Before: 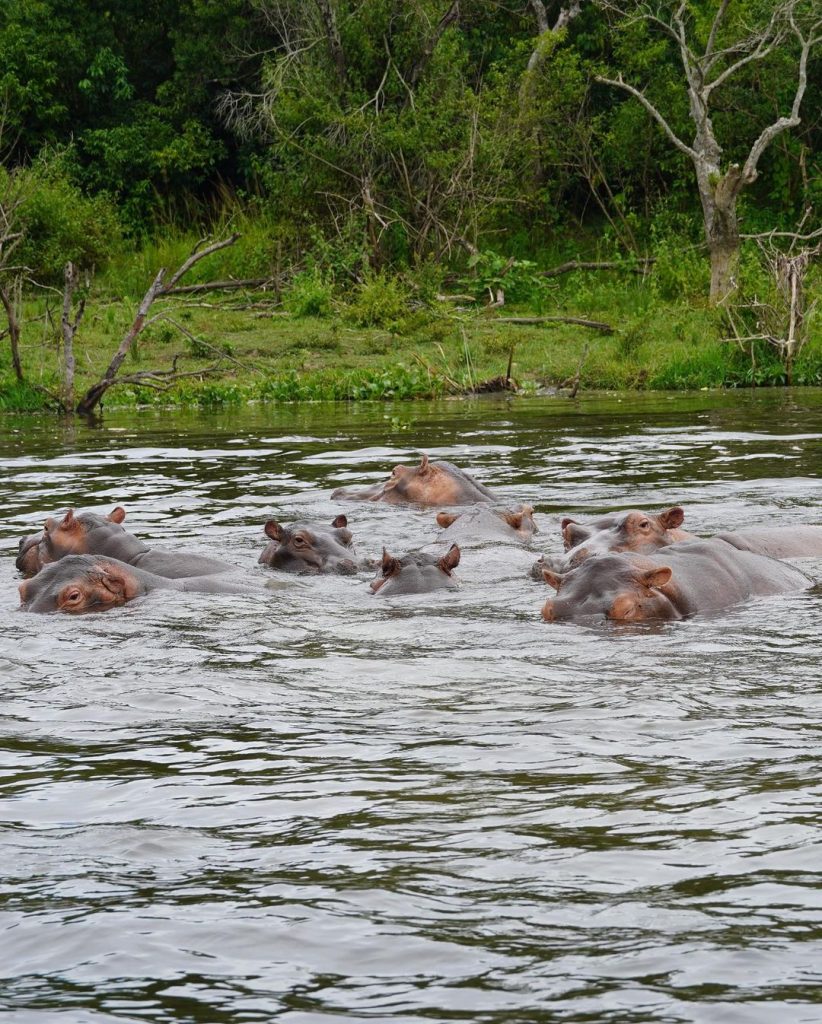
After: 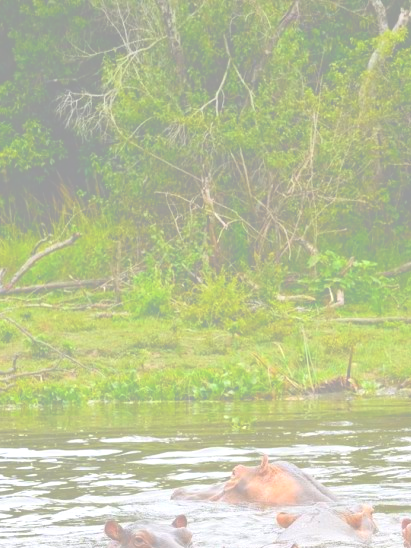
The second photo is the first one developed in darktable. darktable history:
crop: left 19.556%, right 30.401%, bottom 46.458%
bloom: size 85%, threshold 5%, strength 85%
shadows and highlights: shadows 30.63, highlights -63.22, shadows color adjustment 98%, highlights color adjustment 58.61%, soften with gaussian
tone equalizer: -8 EV -0.75 EV, -7 EV -0.7 EV, -6 EV -0.6 EV, -5 EV -0.4 EV, -3 EV 0.4 EV, -2 EV 0.6 EV, -1 EV 0.7 EV, +0 EV 0.75 EV, edges refinement/feathering 500, mask exposure compensation -1.57 EV, preserve details no
